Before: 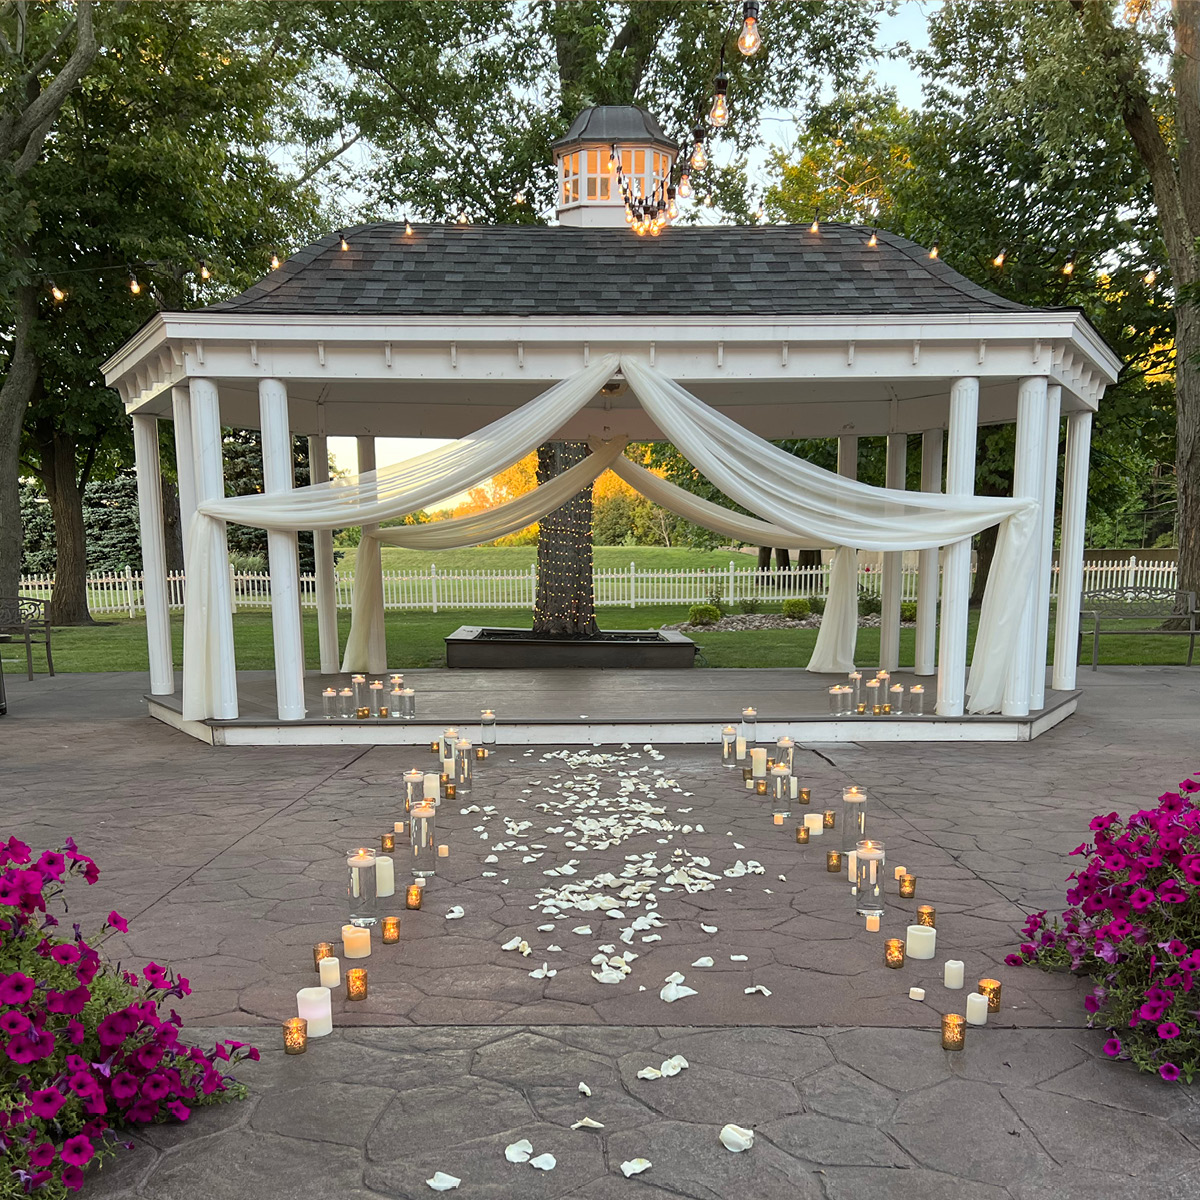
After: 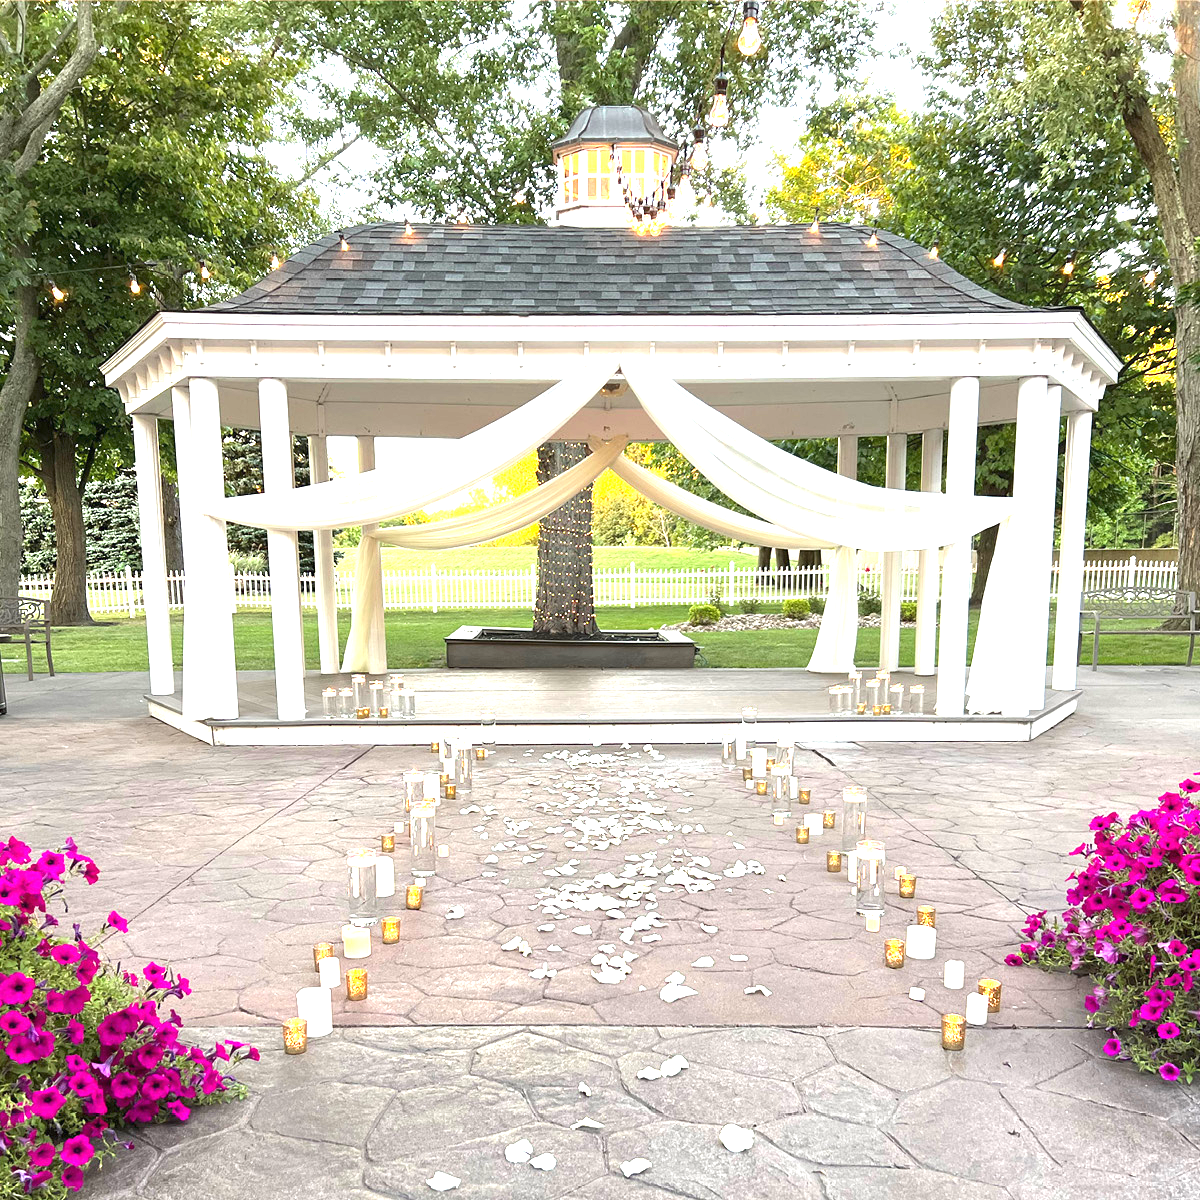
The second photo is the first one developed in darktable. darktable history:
exposure: black level correction 0, exposure 1.929 EV, compensate exposure bias true, compensate highlight preservation false
